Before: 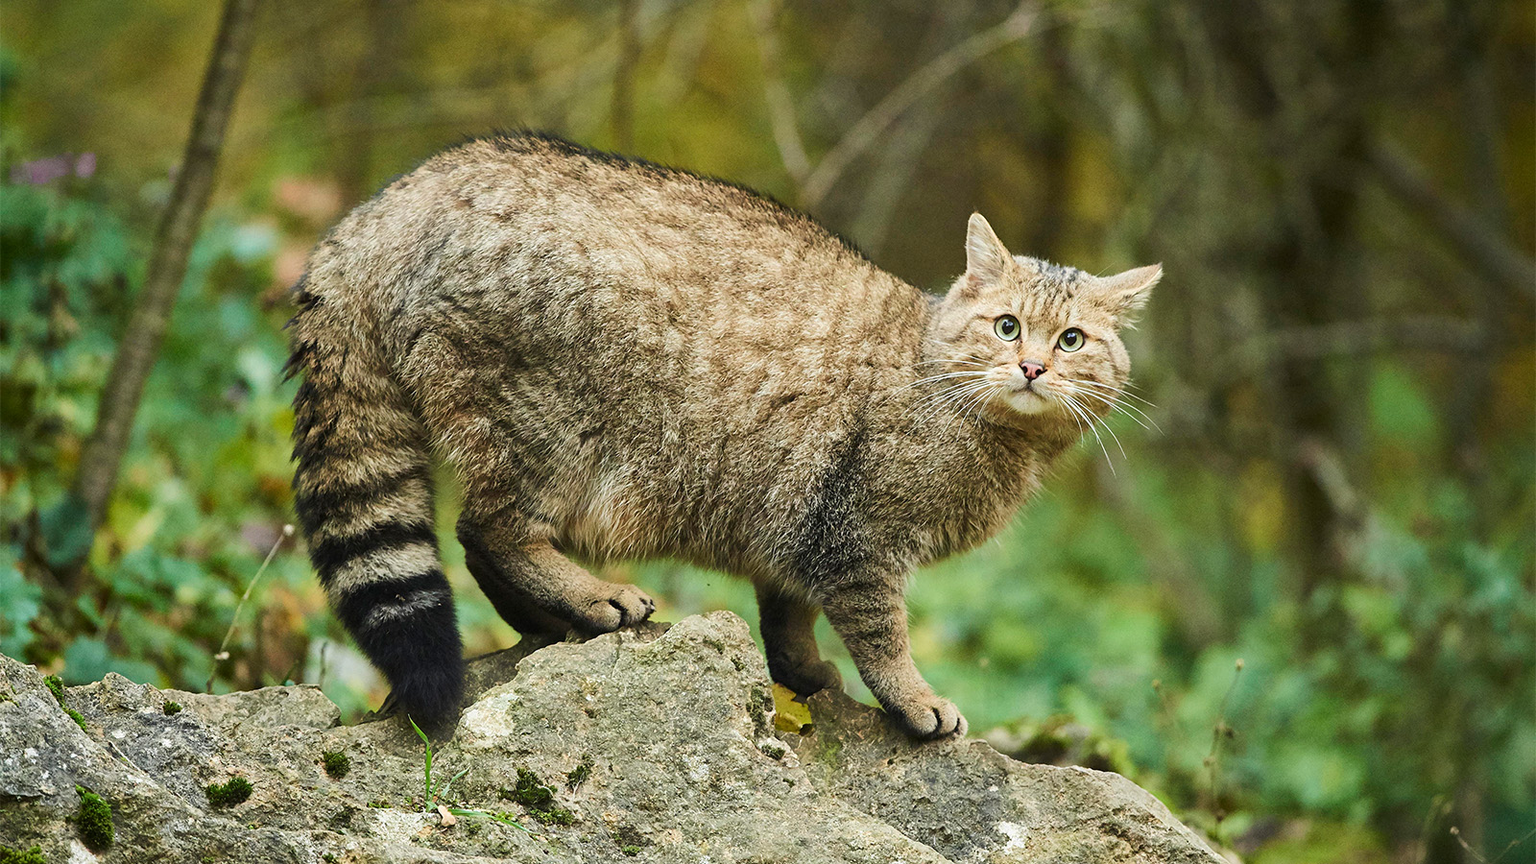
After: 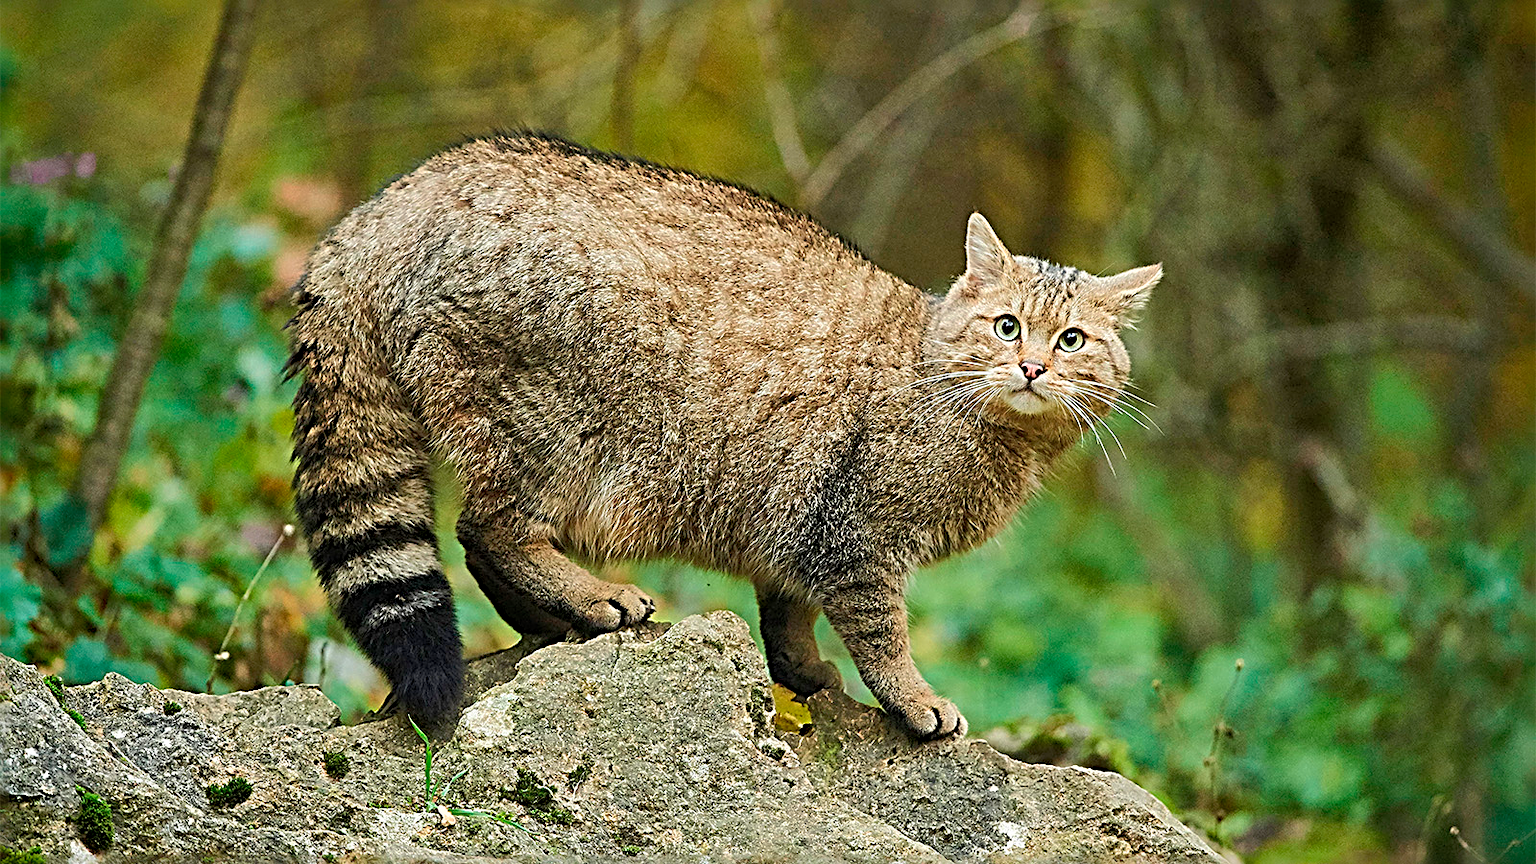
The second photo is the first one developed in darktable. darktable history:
sharpen: radius 3.69, amount 0.928
shadows and highlights: on, module defaults
